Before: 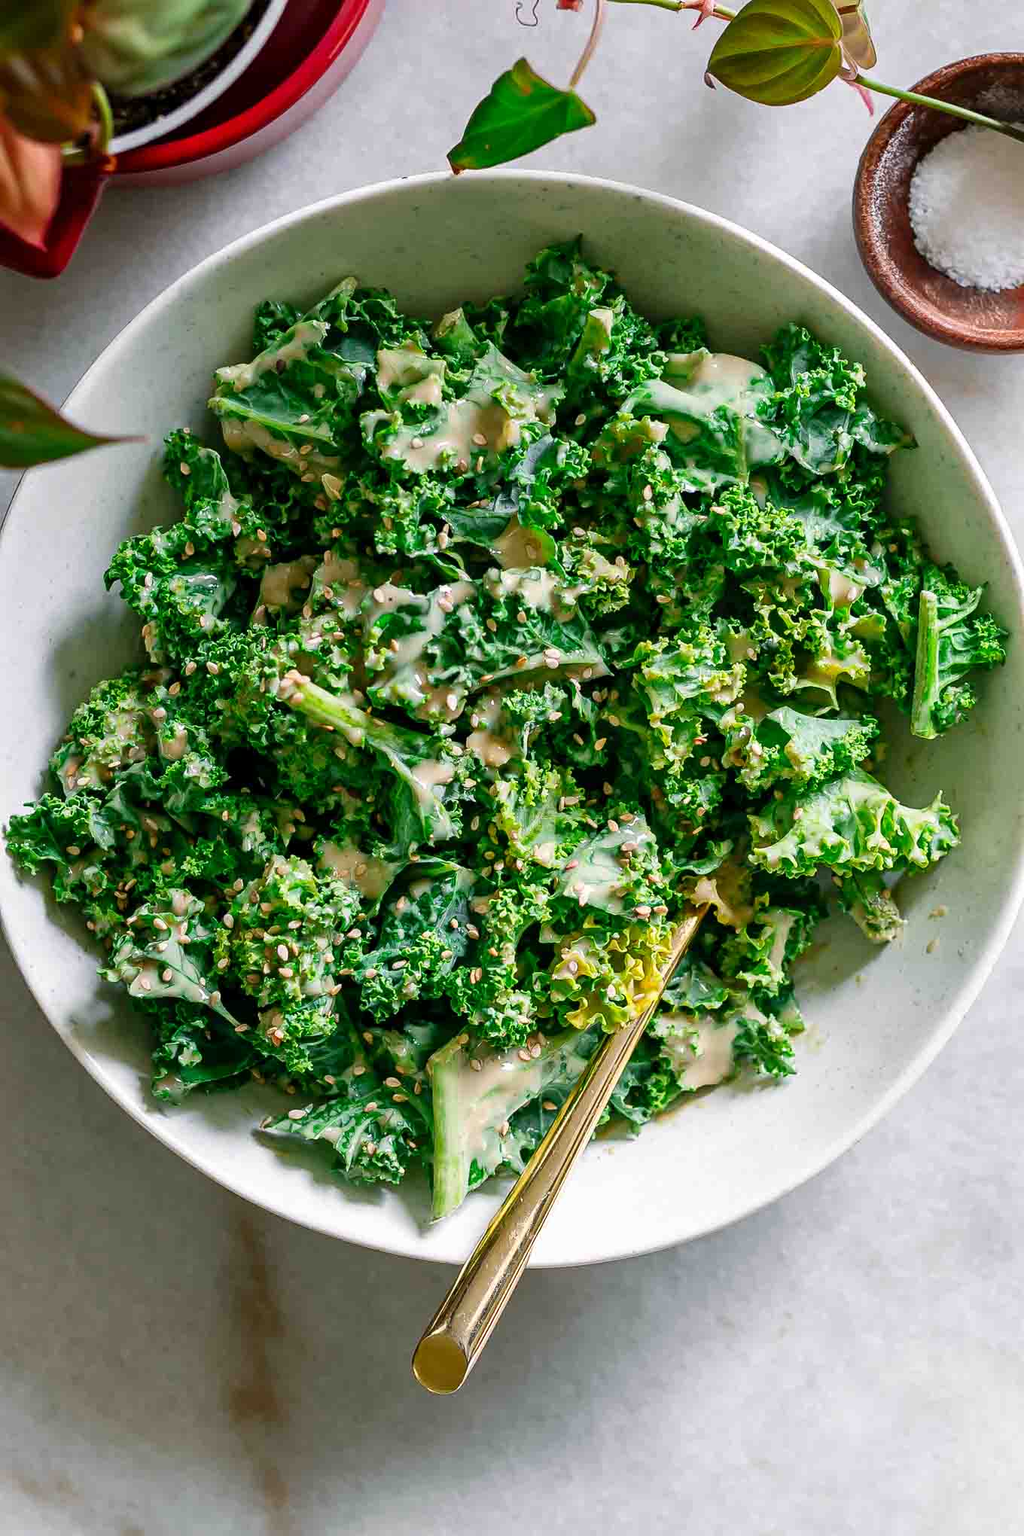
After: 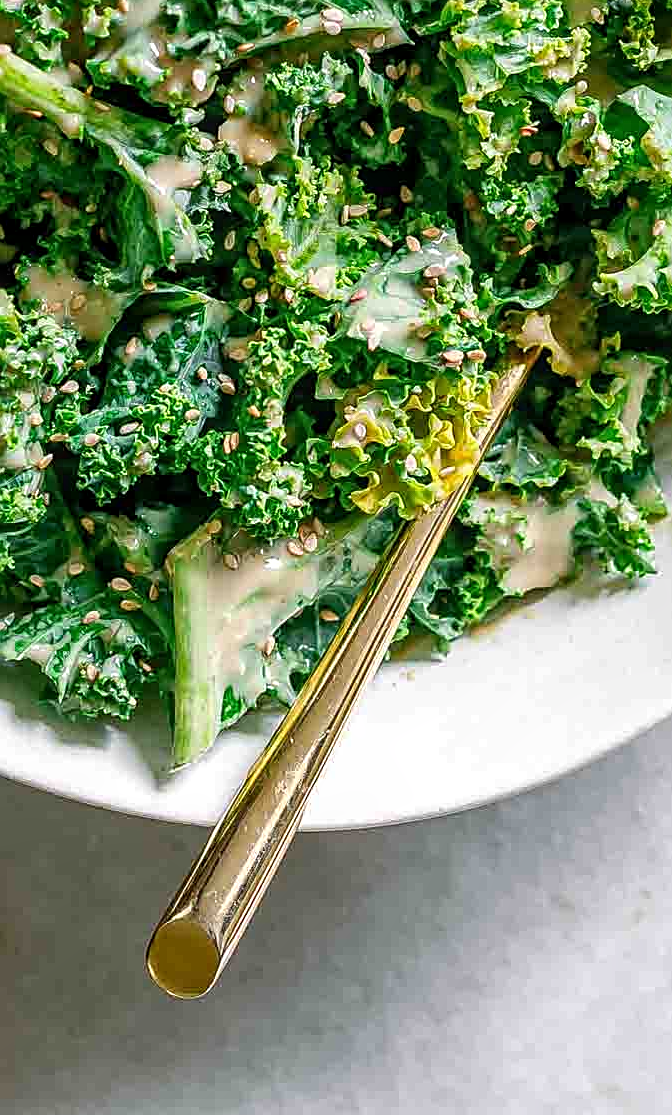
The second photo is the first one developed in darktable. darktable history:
crop: left 29.502%, top 41.832%, right 21.048%, bottom 3.489%
sharpen: on, module defaults
local contrast: on, module defaults
